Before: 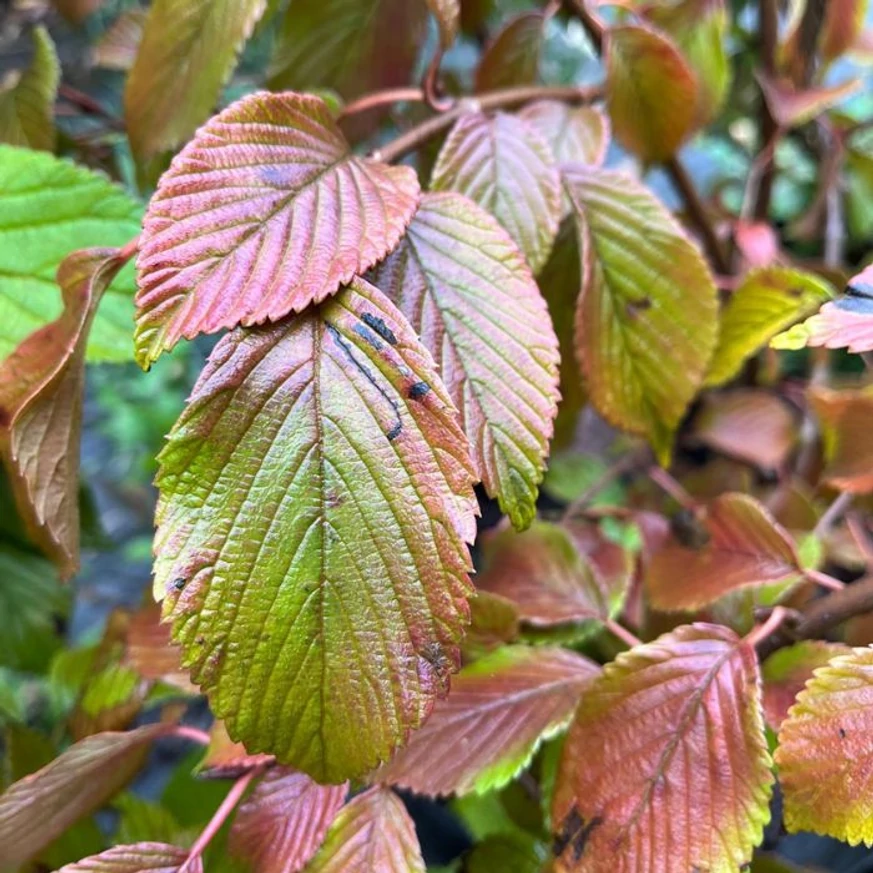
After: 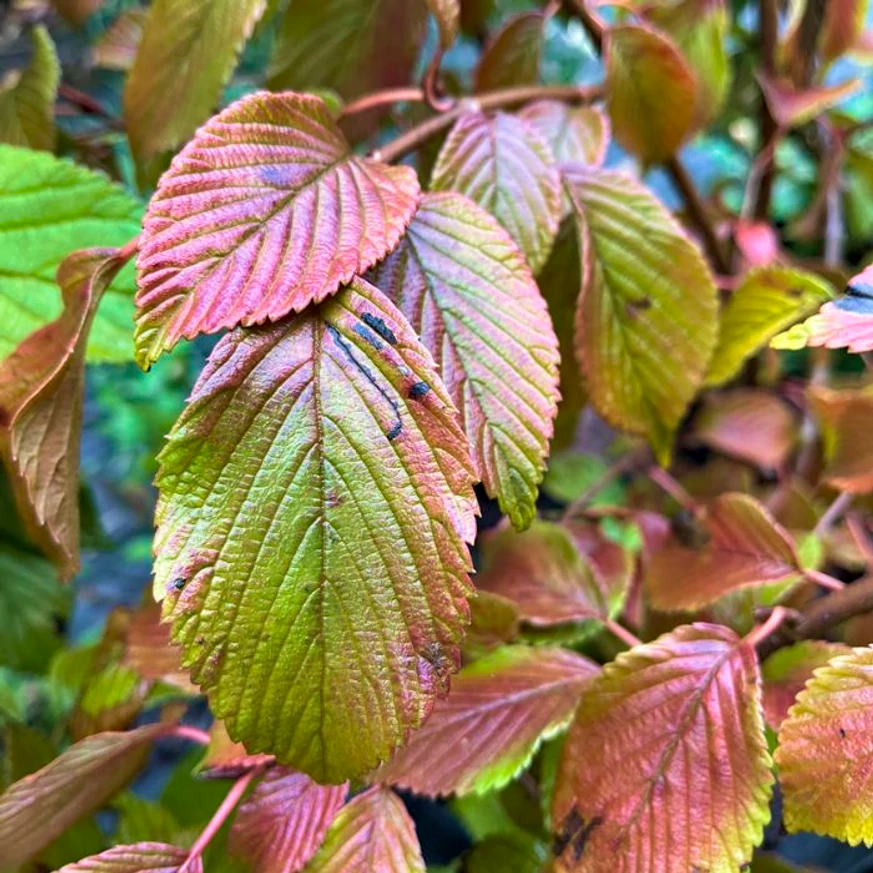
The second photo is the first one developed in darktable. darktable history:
shadows and highlights: white point adjustment 0.035, highlights color adjustment 77.53%, soften with gaussian
velvia: strength 36.65%
haze removal: compatibility mode true, adaptive false
